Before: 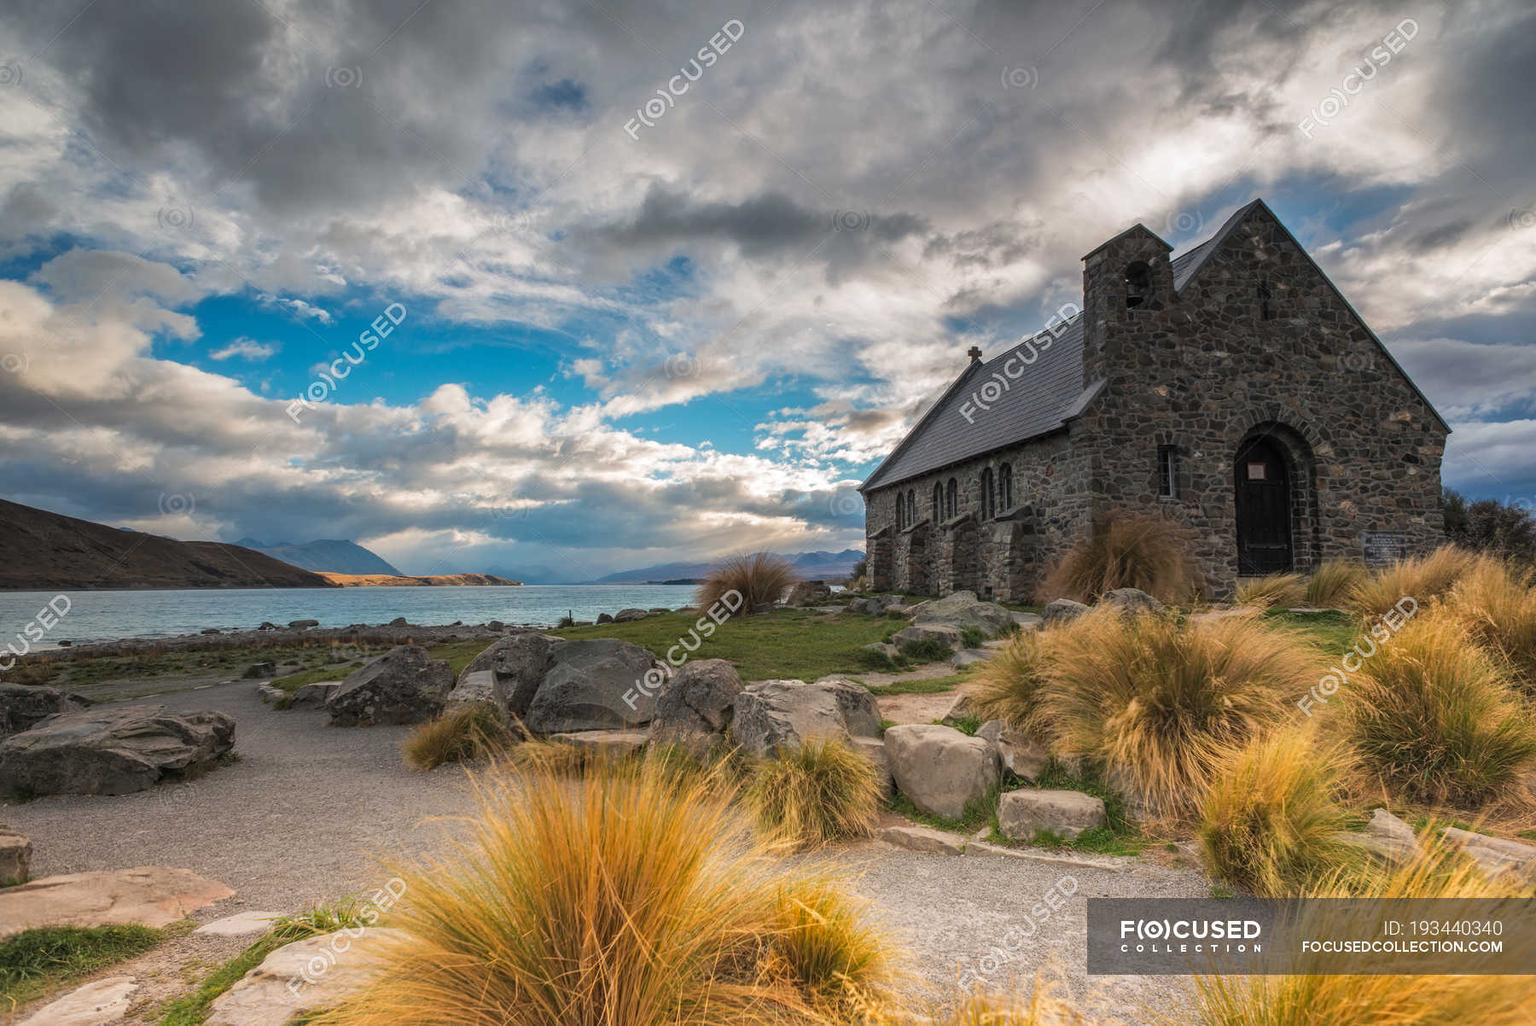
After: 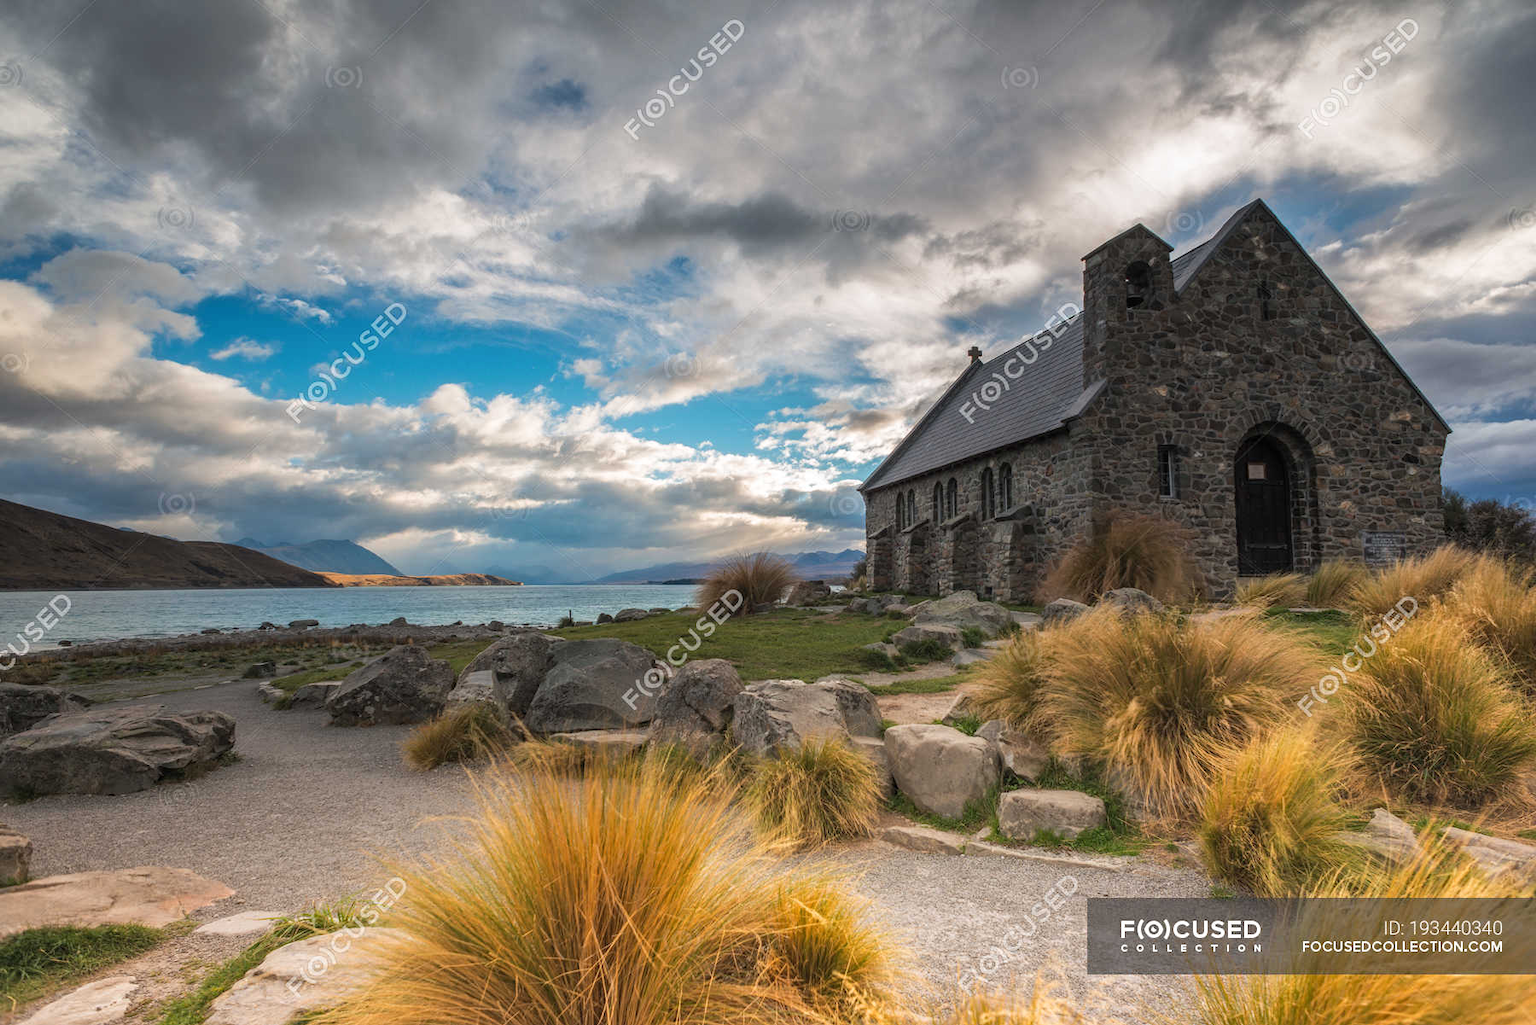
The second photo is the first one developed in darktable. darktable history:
shadows and highlights: shadows -0.313, highlights 41.11
